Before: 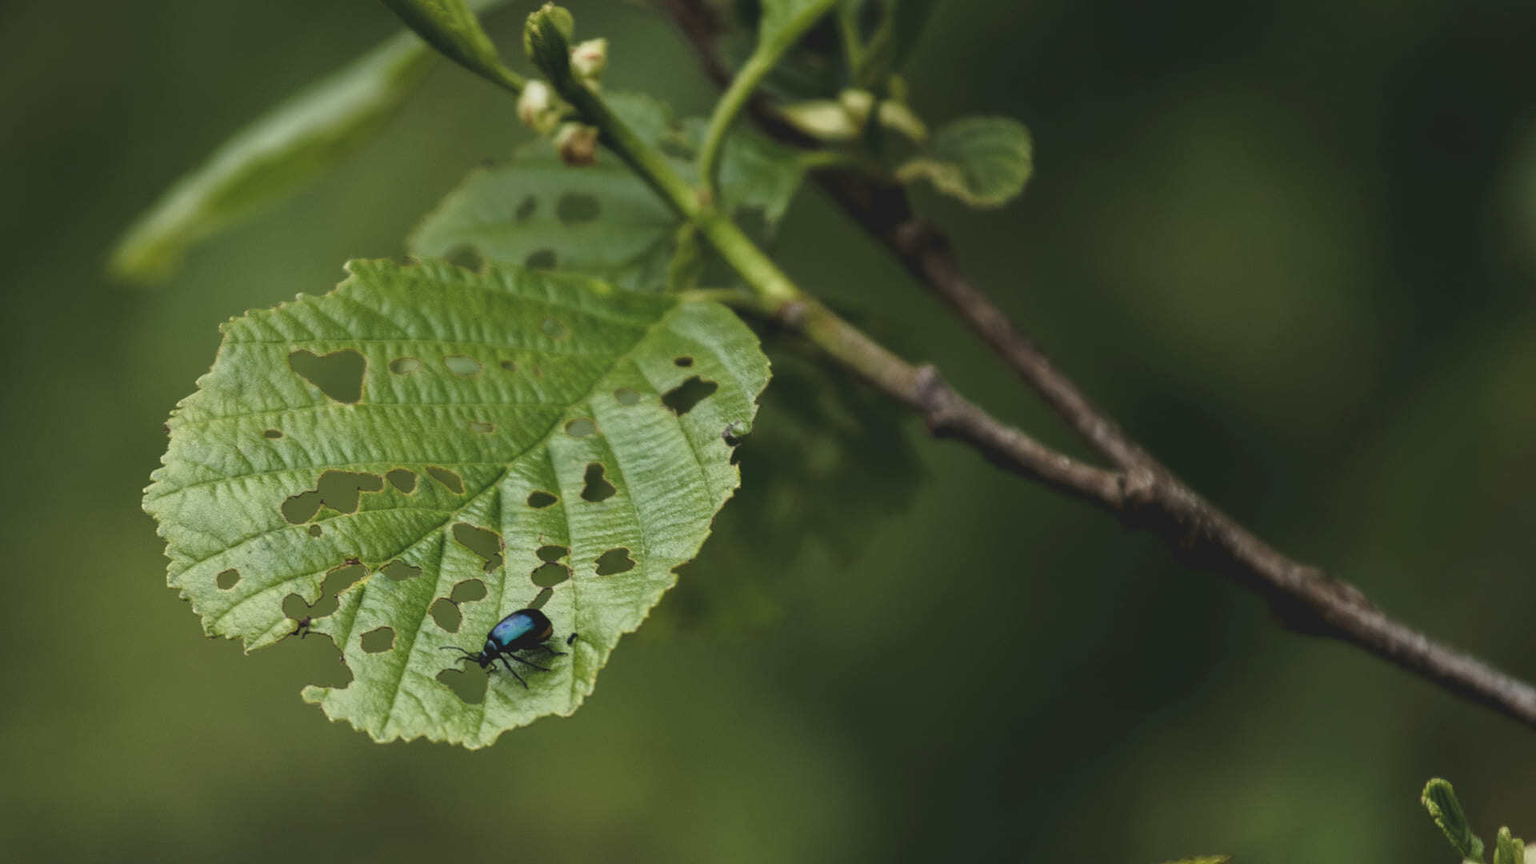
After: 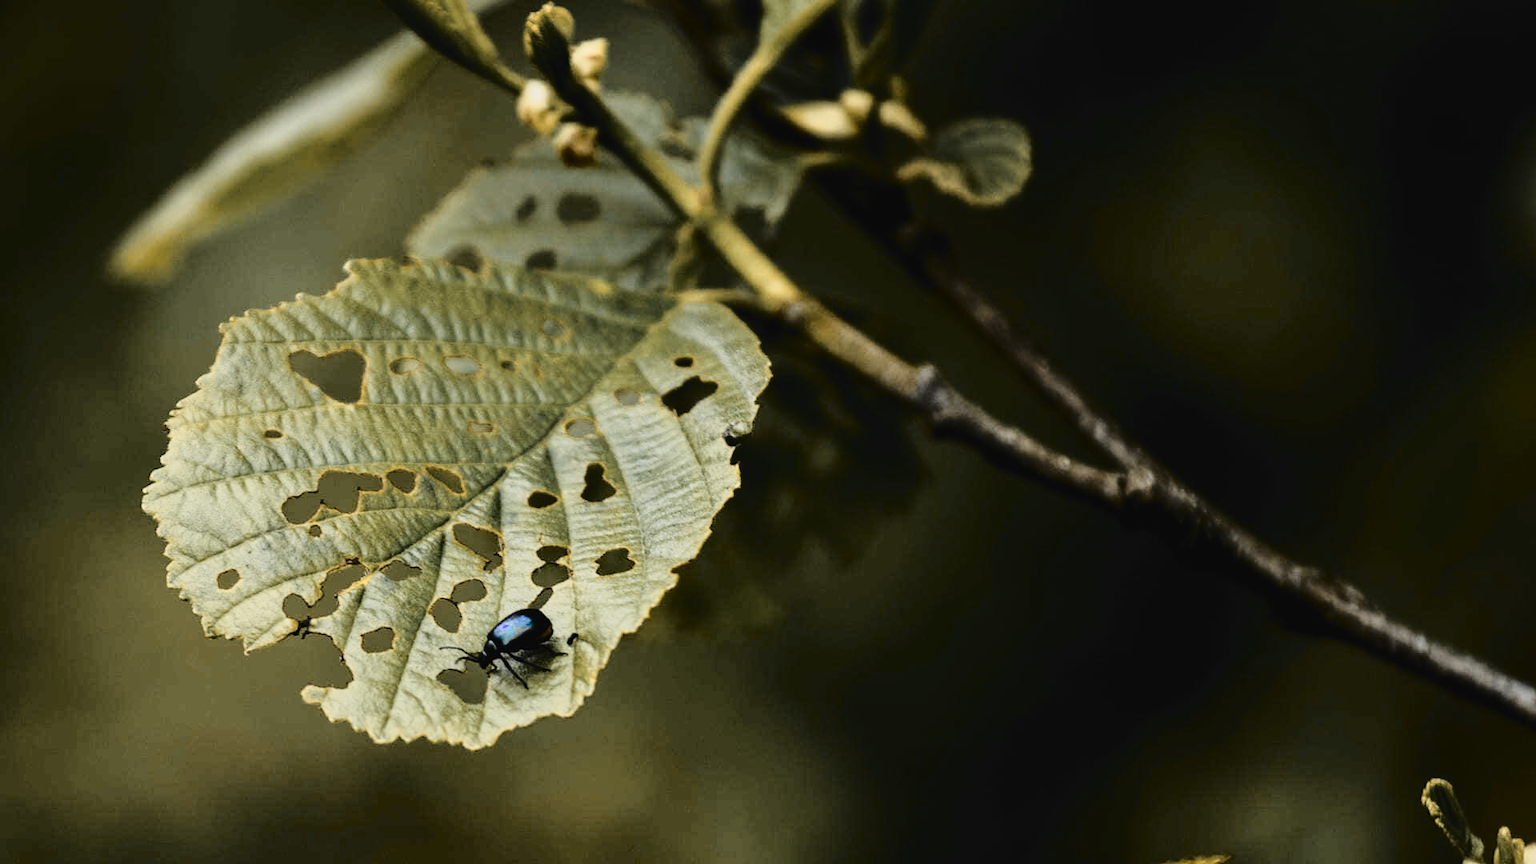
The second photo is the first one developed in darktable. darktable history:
color zones: curves: ch0 [(0, 0.363) (0.128, 0.373) (0.25, 0.5) (0.402, 0.407) (0.521, 0.525) (0.63, 0.559) (0.729, 0.662) (0.867, 0.471)]; ch1 [(0, 0.515) (0.136, 0.618) (0.25, 0.5) (0.378, 0) (0.516, 0) (0.622, 0.593) (0.737, 0.819) (0.87, 0.593)]; ch2 [(0, 0.529) (0.128, 0.471) (0.282, 0.451) (0.386, 0.662) (0.516, 0.525) (0.633, 0.554) (0.75, 0.62) (0.875, 0.441)]
tone curve: curves: ch0 [(0, 0.013) (0.129, 0.1) (0.327, 0.382) (0.489, 0.573) (0.66, 0.748) (0.858, 0.926) (1, 0.977)]; ch1 [(0, 0) (0.353, 0.344) (0.45, 0.46) (0.498, 0.495) (0.521, 0.506) (0.563, 0.559) (0.592, 0.585) (0.657, 0.655) (1, 1)]; ch2 [(0, 0) (0.333, 0.346) (0.375, 0.375) (0.427, 0.44) (0.5, 0.501) (0.505, 0.499) (0.528, 0.533) (0.579, 0.61) (0.612, 0.644) (0.66, 0.715) (1, 1)], color space Lab, independent channels, preserve colors none
filmic rgb: black relative exposure -7.65 EV, white relative exposure 4.56 EV, hardness 3.61, contrast 1.05
rotate and perspective: automatic cropping original format, crop left 0, crop top 0
contrast brightness saturation: contrast 0.28
